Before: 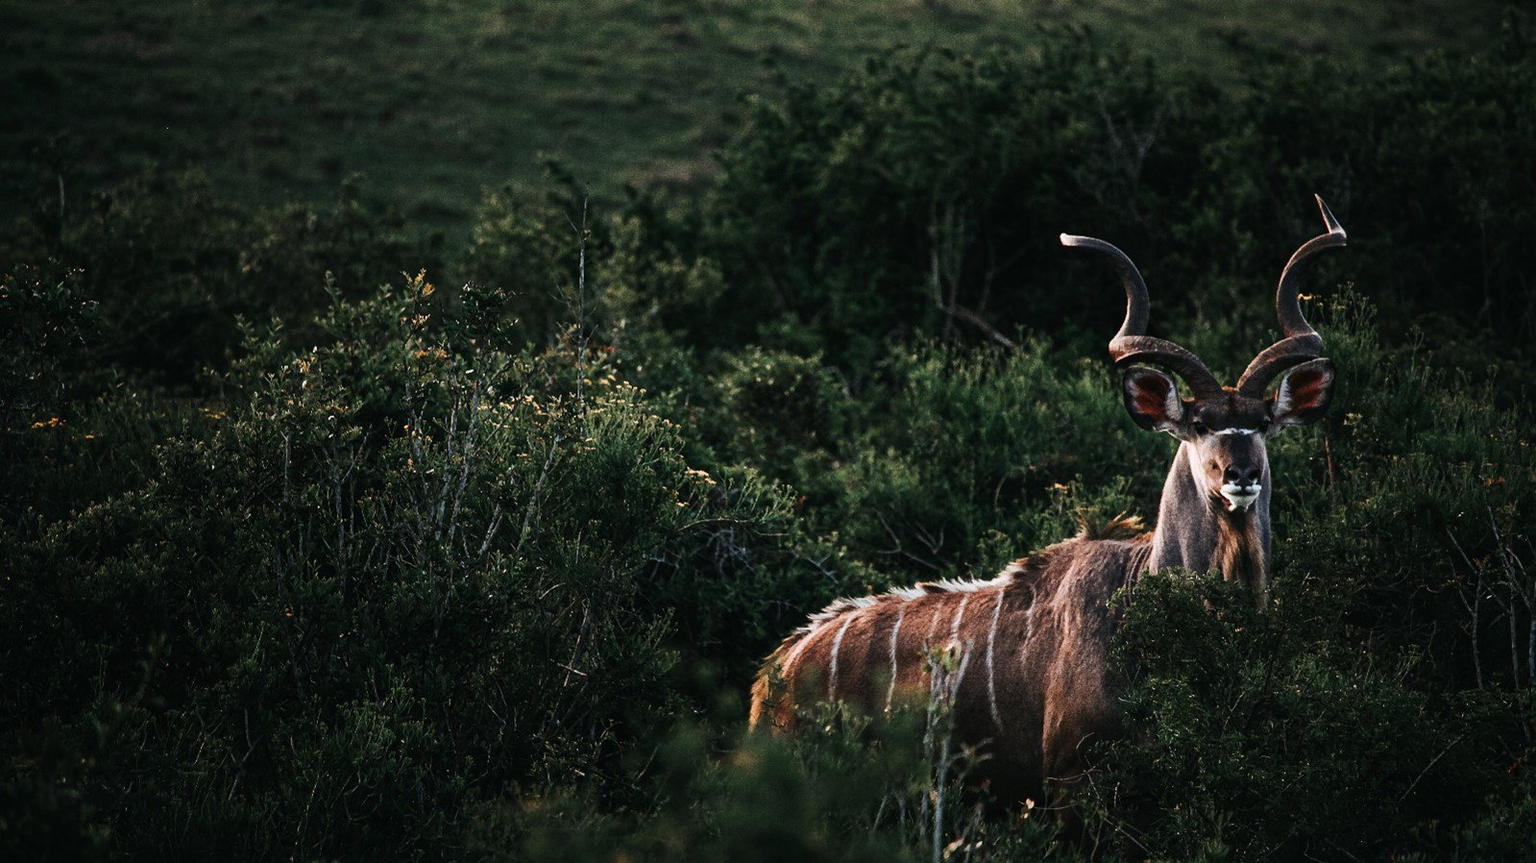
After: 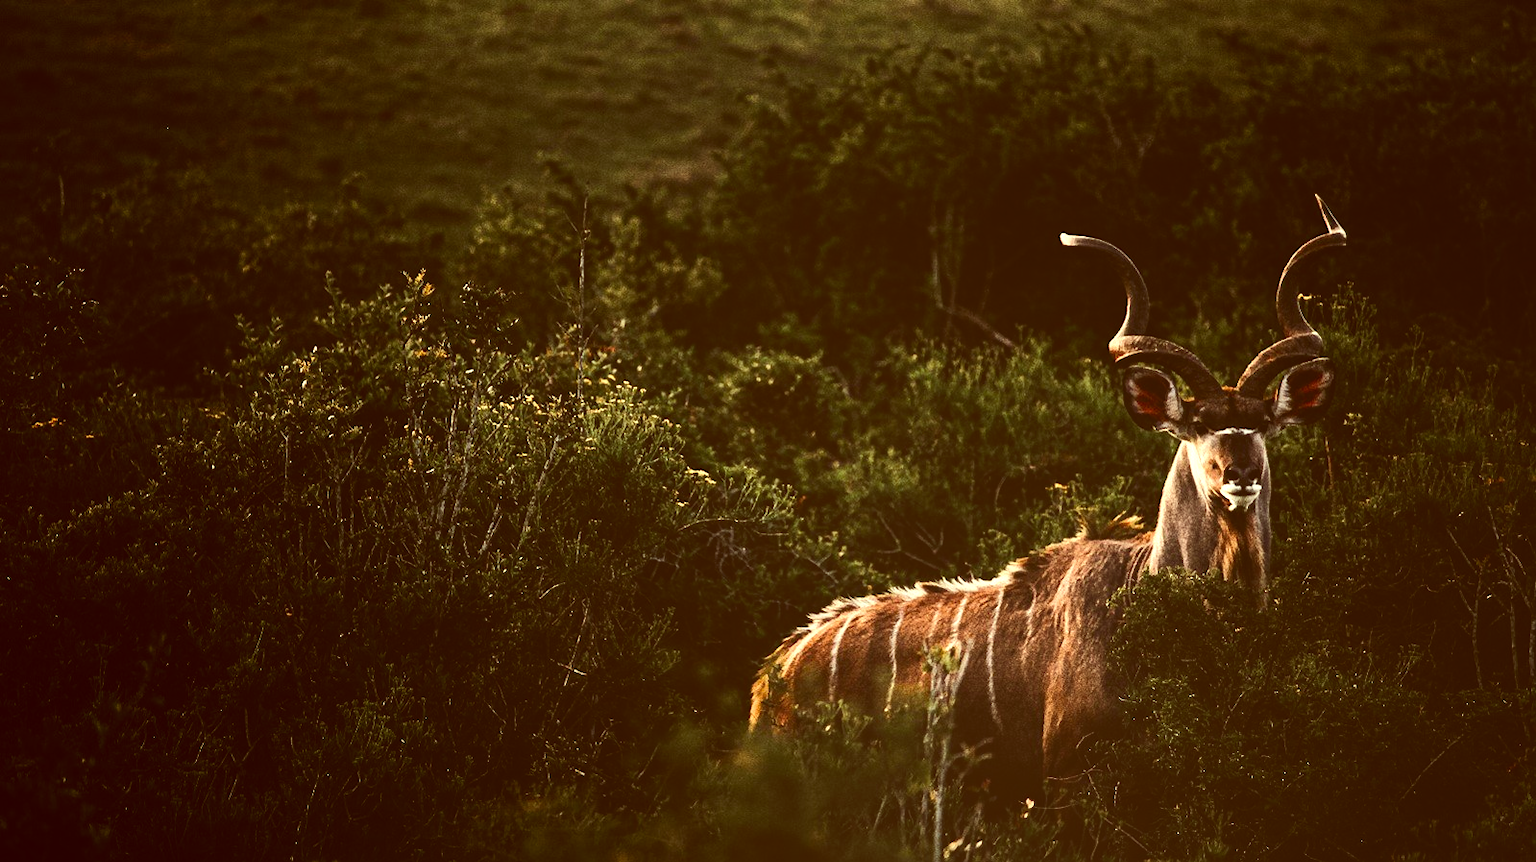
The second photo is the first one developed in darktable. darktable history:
bloom: size 70%, threshold 25%, strength 70%
color correction: highlights a* 1.12, highlights b* 24.26, shadows a* 15.58, shadows b* 24.26
tone equalizer: -8 EV -0.75 EV, -7 EV -0.7 EV, -6 EV -0.6 EV, -5 EV -0.4 EV, -3 EV 0.4 EV, -2 EV 0.6 EV, -1 EV 0.7 EV, +0 EV 0.75 EV, edges refinement/feathering 500, mask exposure compensation -1.57 EV, preserve details no
